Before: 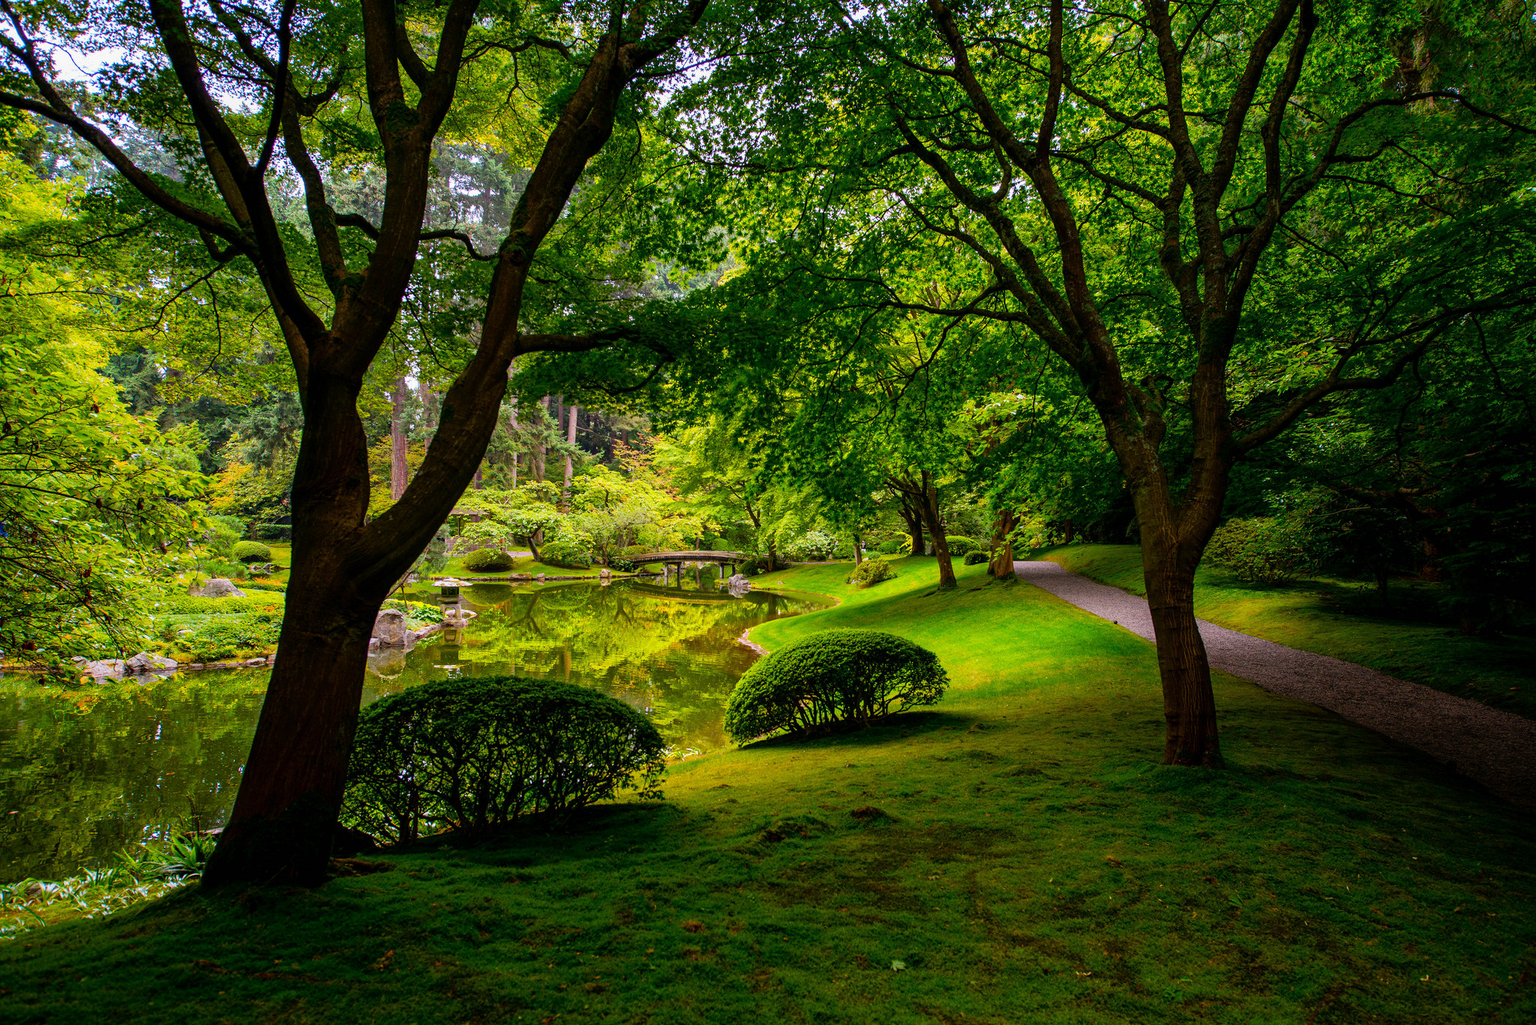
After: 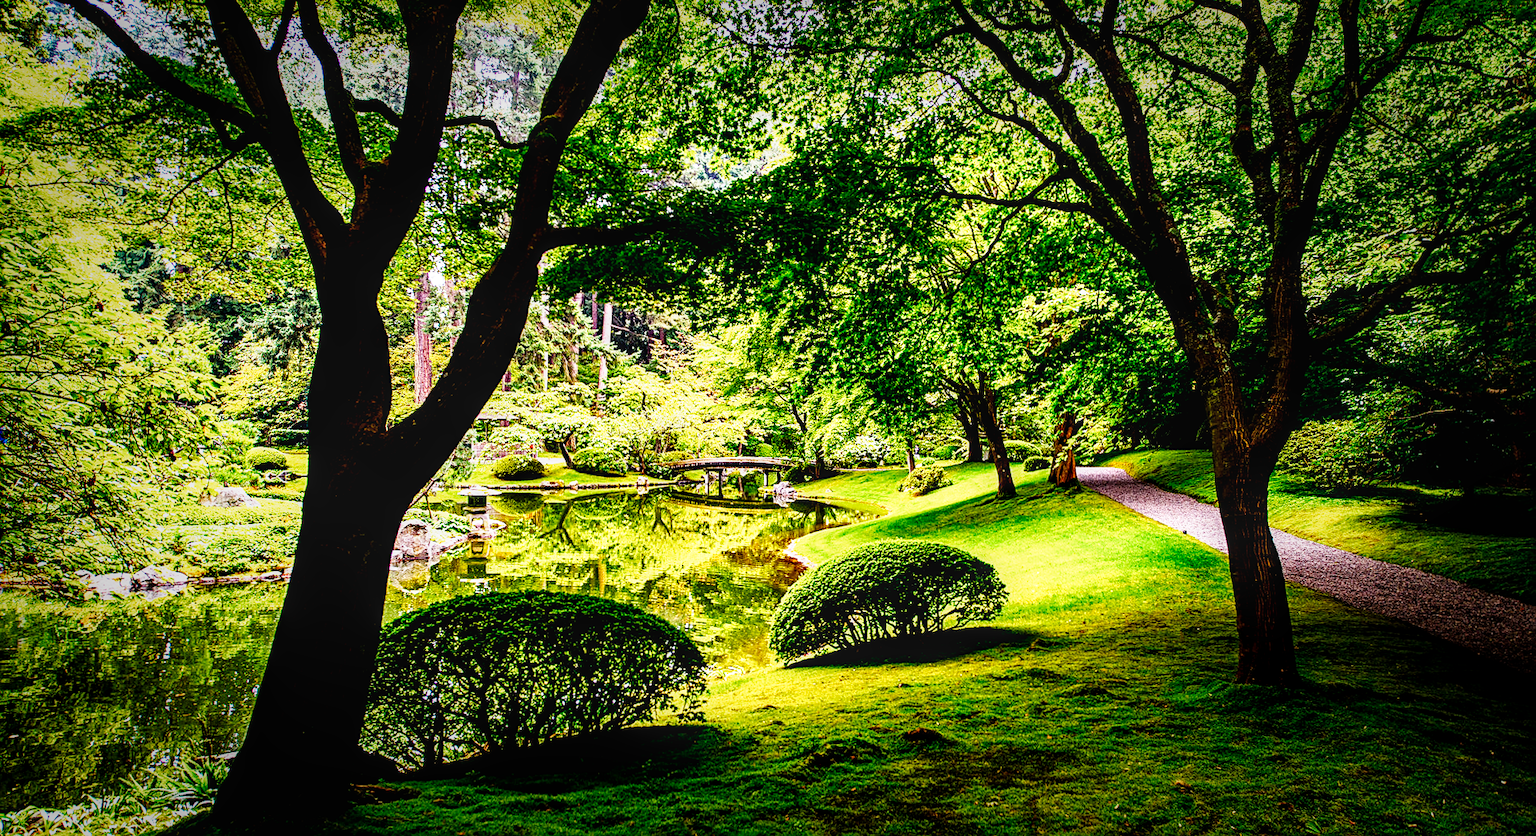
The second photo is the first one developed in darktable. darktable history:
local contrast: detail 130%
crop and rotate: angle 0.102°, top 11.818%, right 5.695%, bottom 11.171%
exposure: black level correction 0, exposure 0 EV, compensate exposure bias true, compensate highlight preservation false
contrast brightness saturation: contrast 0.032, brightness -0.031
sharpen: on, module defaults
base curve: curves: ch0 [(0, 0) (0.007, 0.004) (0.027, 0.03) (0.046, 0.07) (0.207, 0.54) (0.442, 0.872) (0.673, 0.972) (1, 1)], preserve colors none
vignetting: fall-off start 66.04%, fall-off radius 39.79%, saturation -0.026, automatic ratio true, width/height ratio 0.664, unbound false
contrast equalizer: y [[0.6 ×6], [0.55 ×6], [0 ×6], [0 ×6], [0 ×6]]
